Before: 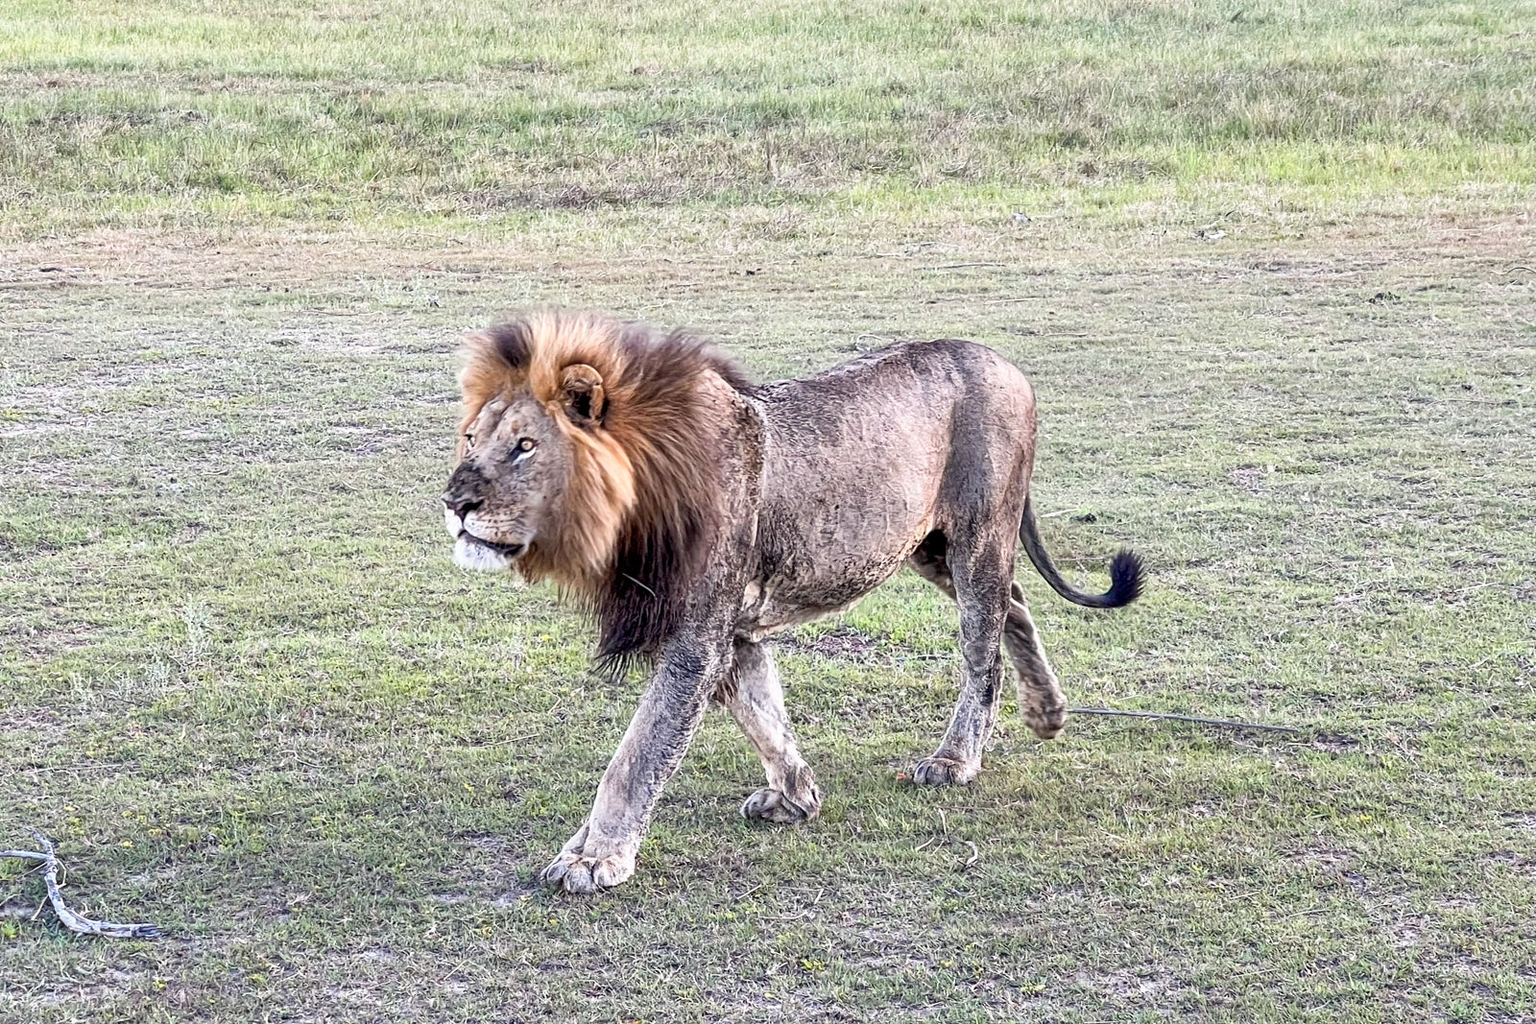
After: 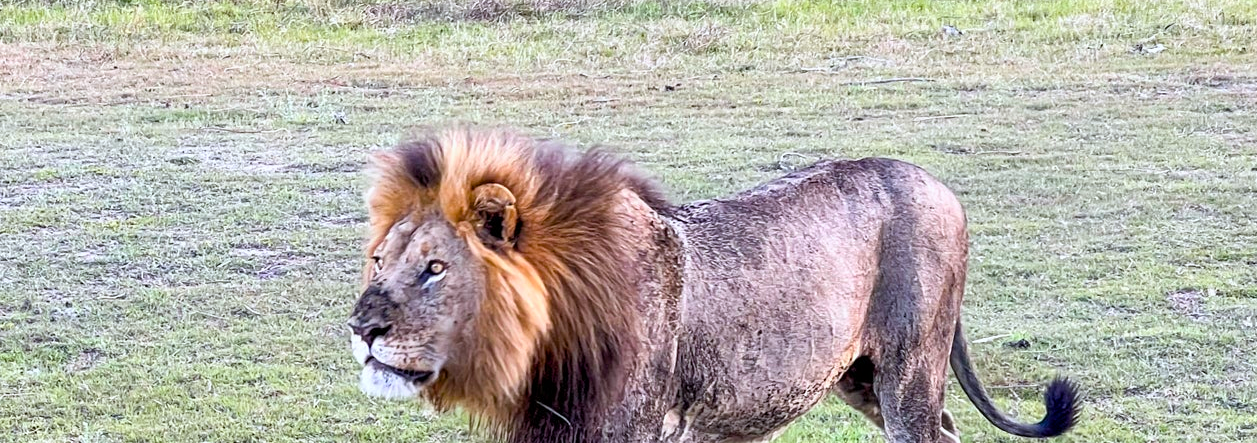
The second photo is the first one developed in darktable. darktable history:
color balance rgb: perceptual saturation grading › global saturation 30%, global vibrance 30%
crop: left 7.036%, top 18.398%, right 14.379%, bottom 40.043%
white balance: red 0.98, blue 1.034
